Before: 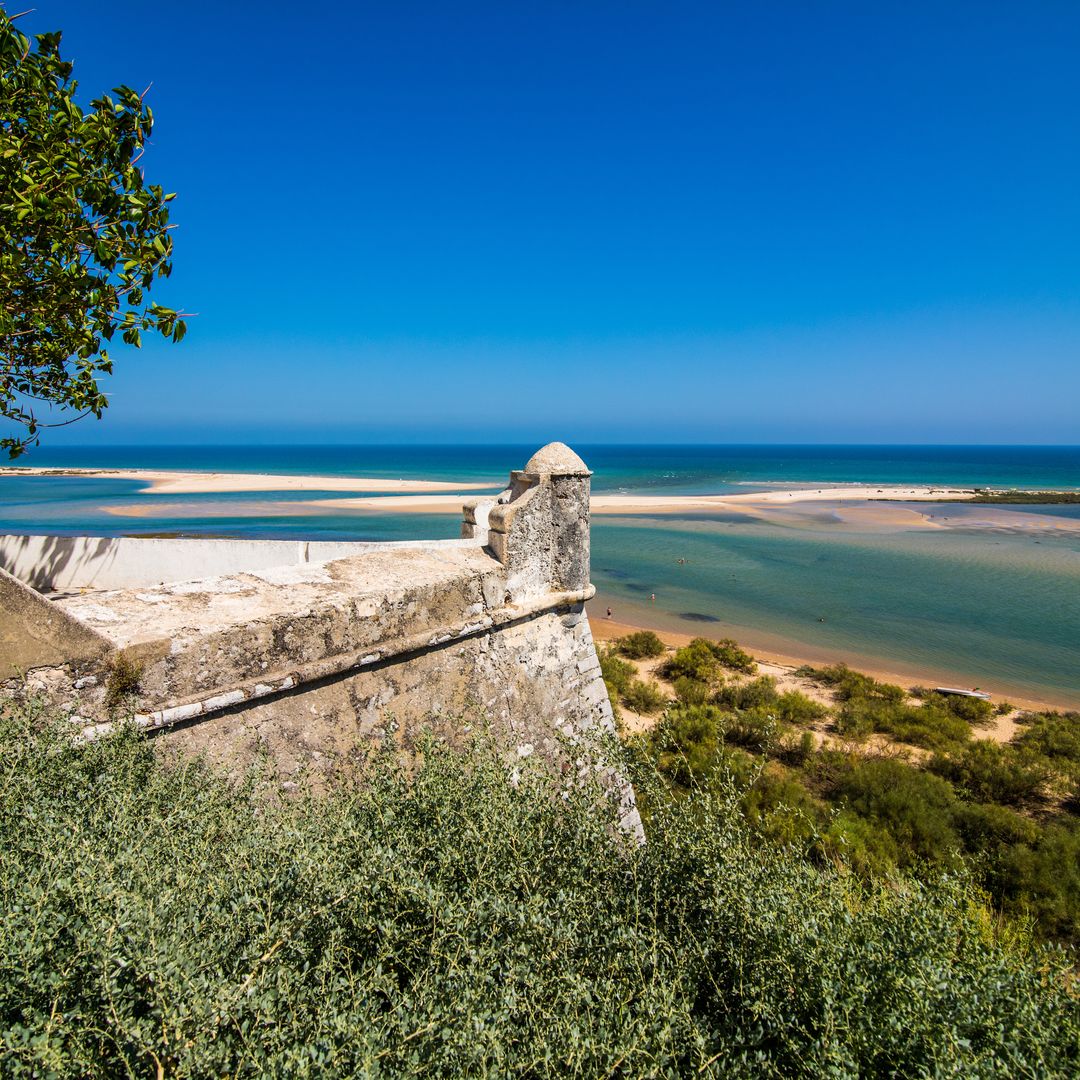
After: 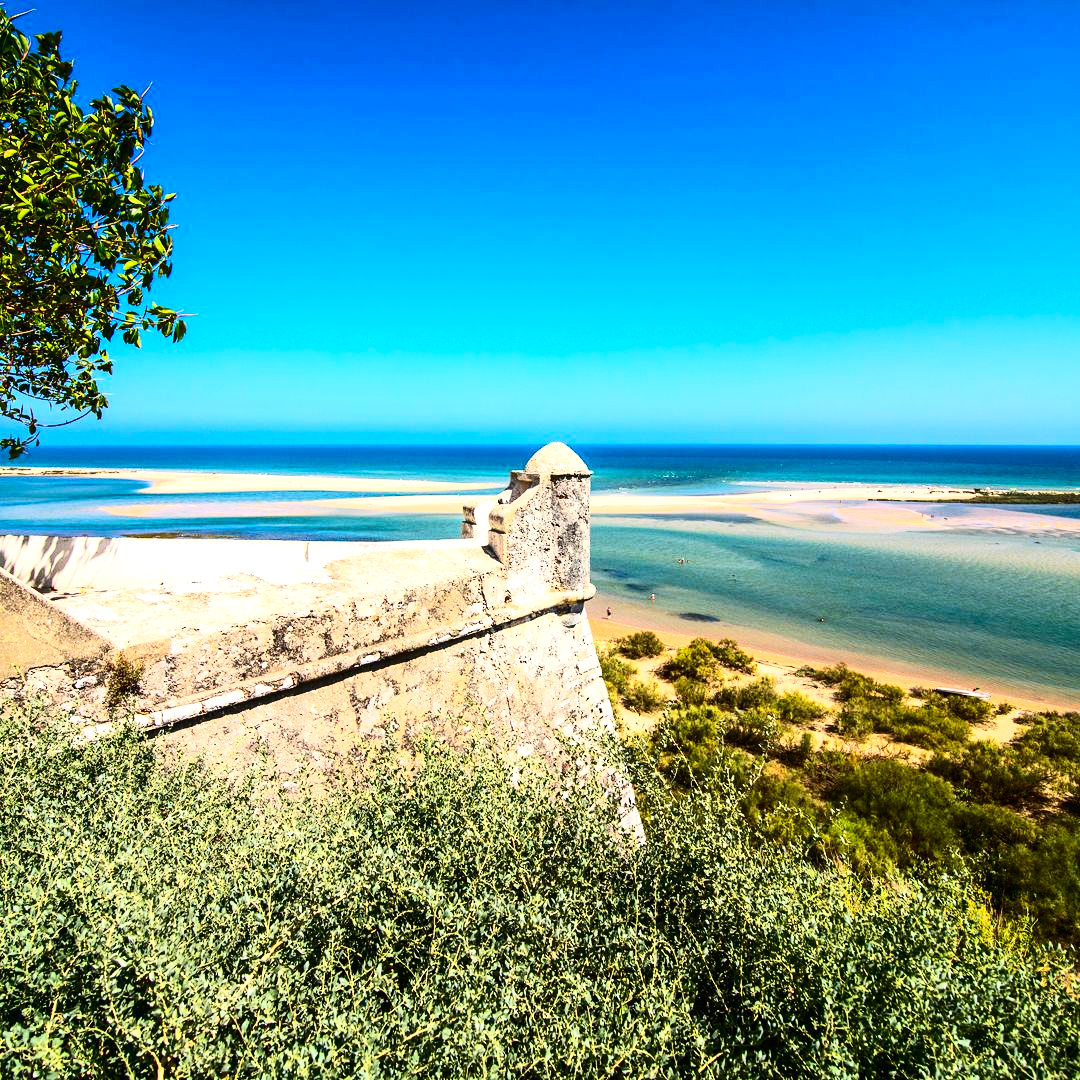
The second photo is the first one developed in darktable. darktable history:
contrast brightness saturation: contrast 0.406, brightness 0.045, saturation 0.259
exposure: black level correction 0, exposure 0.694 EV, compensate highlight preservation false
contrast equalizer: octaves 7, y [[0.5, 0.5, 0.468, 0.5, 0.5, 0.5], [0.5 ×6], [0.5 ×6], [0 ×6], [0 ×6]]
